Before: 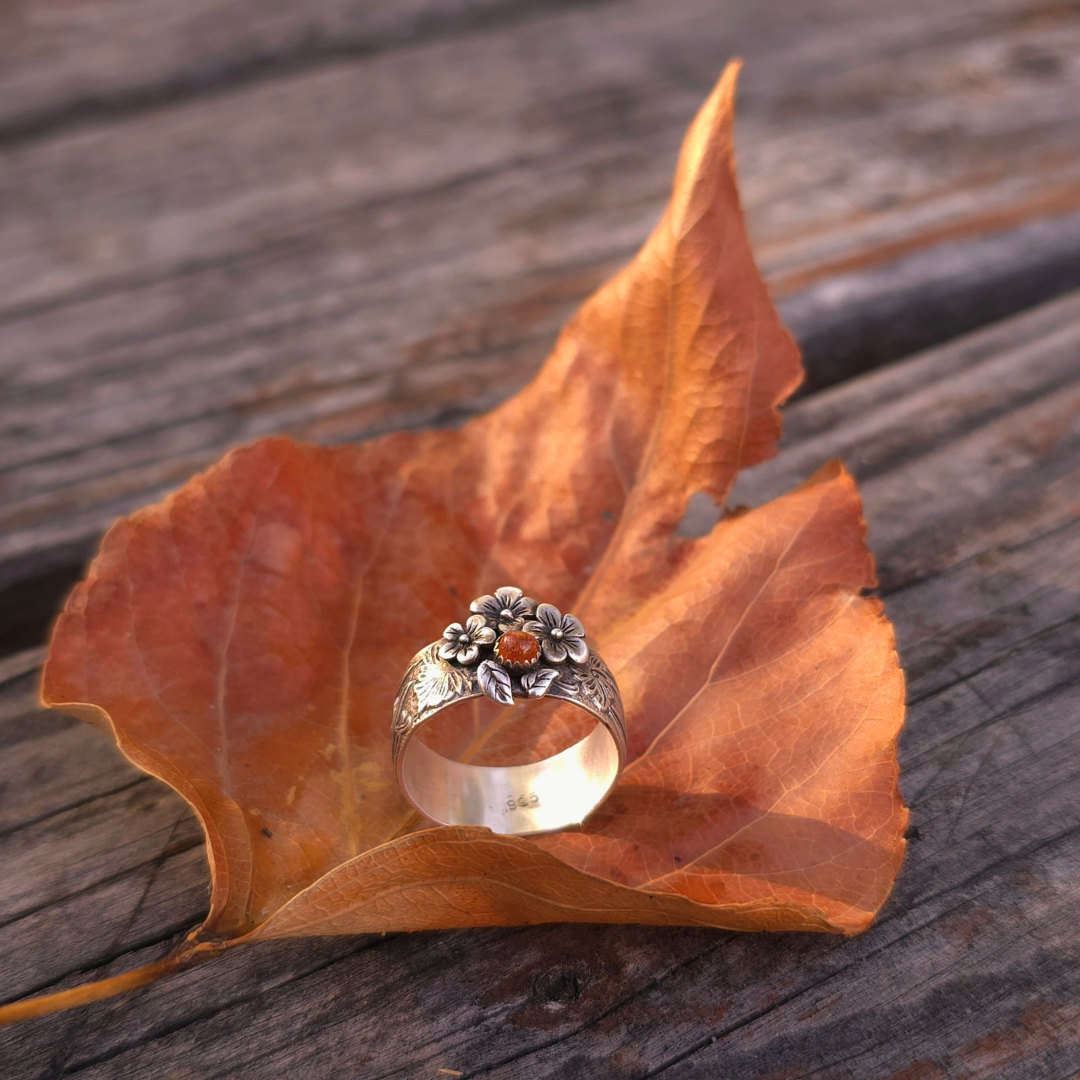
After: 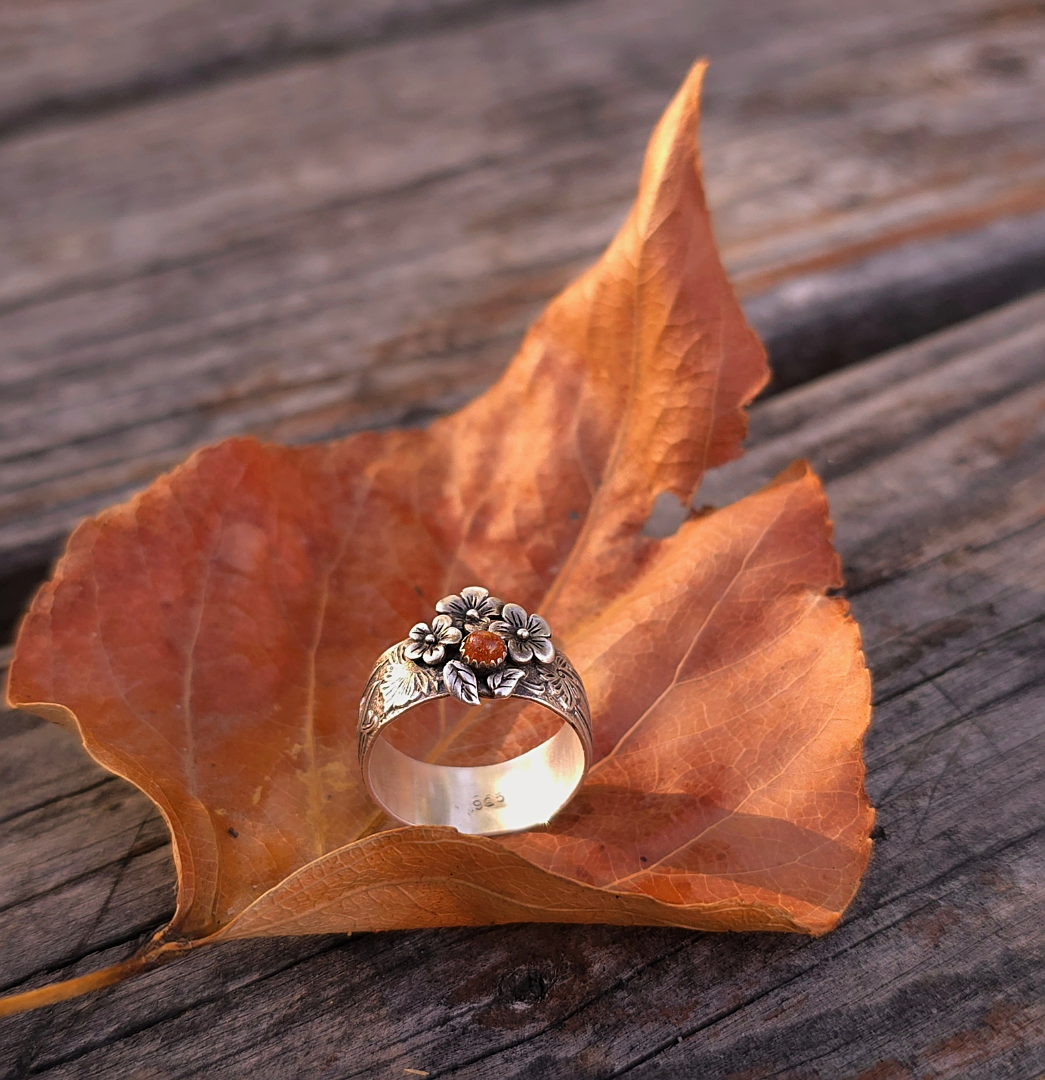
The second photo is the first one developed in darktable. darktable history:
filmic rgb: black relative exposure -9.5 EV, white relative exposure 3.02 EV, hardness 6.12
sharpen: on, module defaults
tone equalizer: on, module defaults
crop and rotate: left 3.238%
